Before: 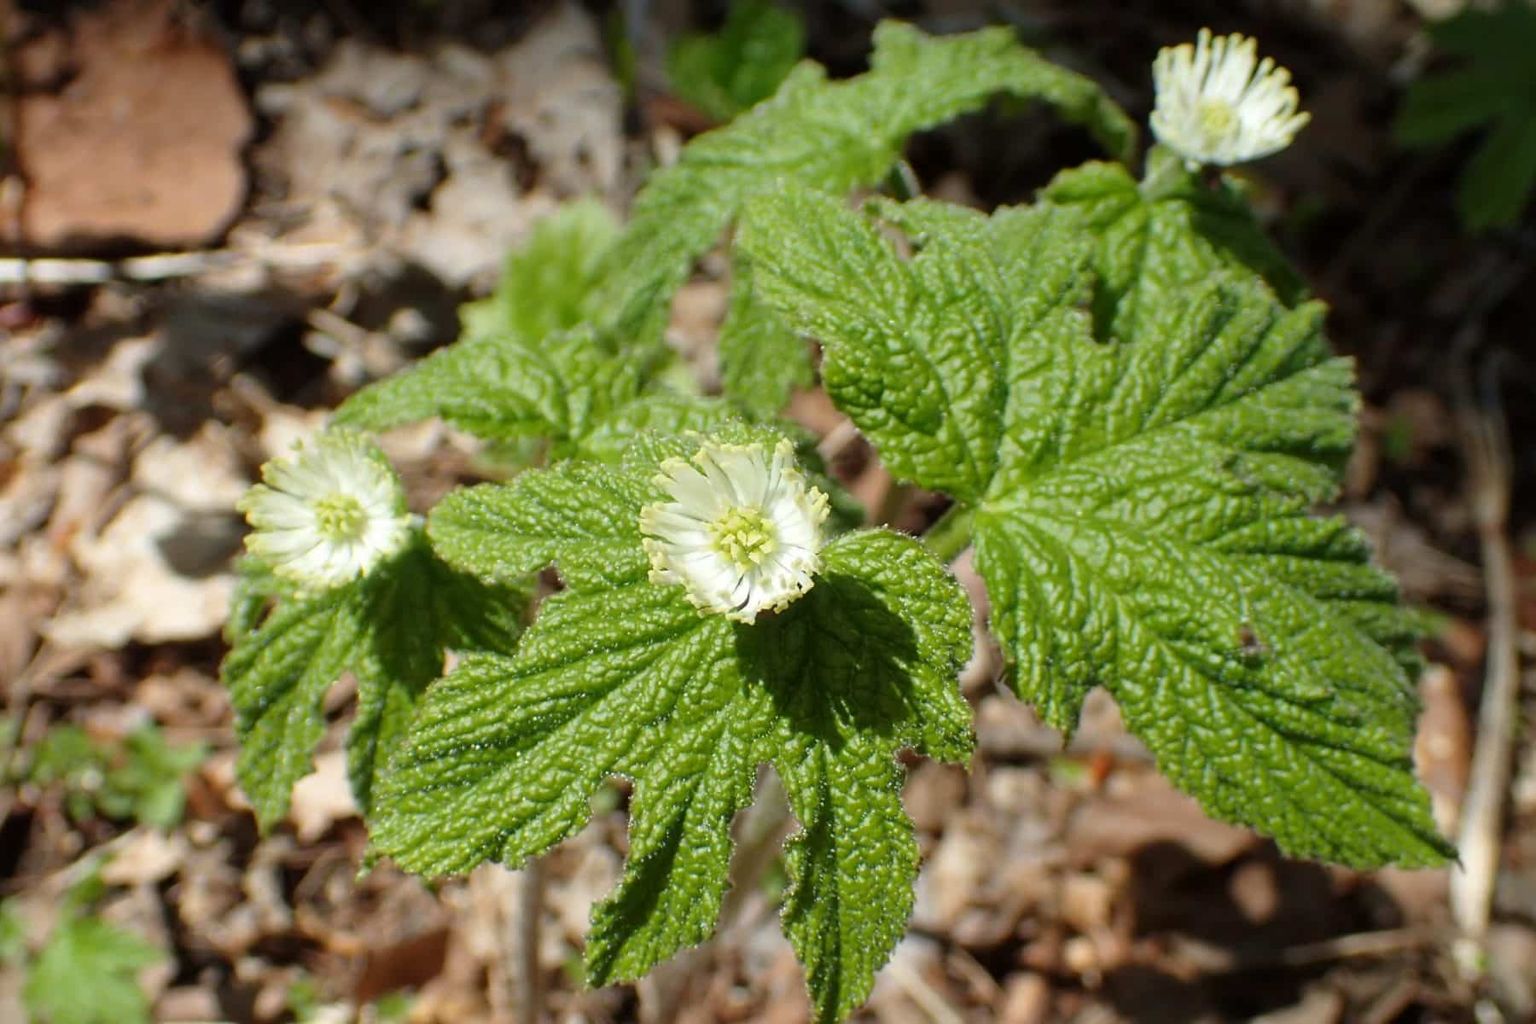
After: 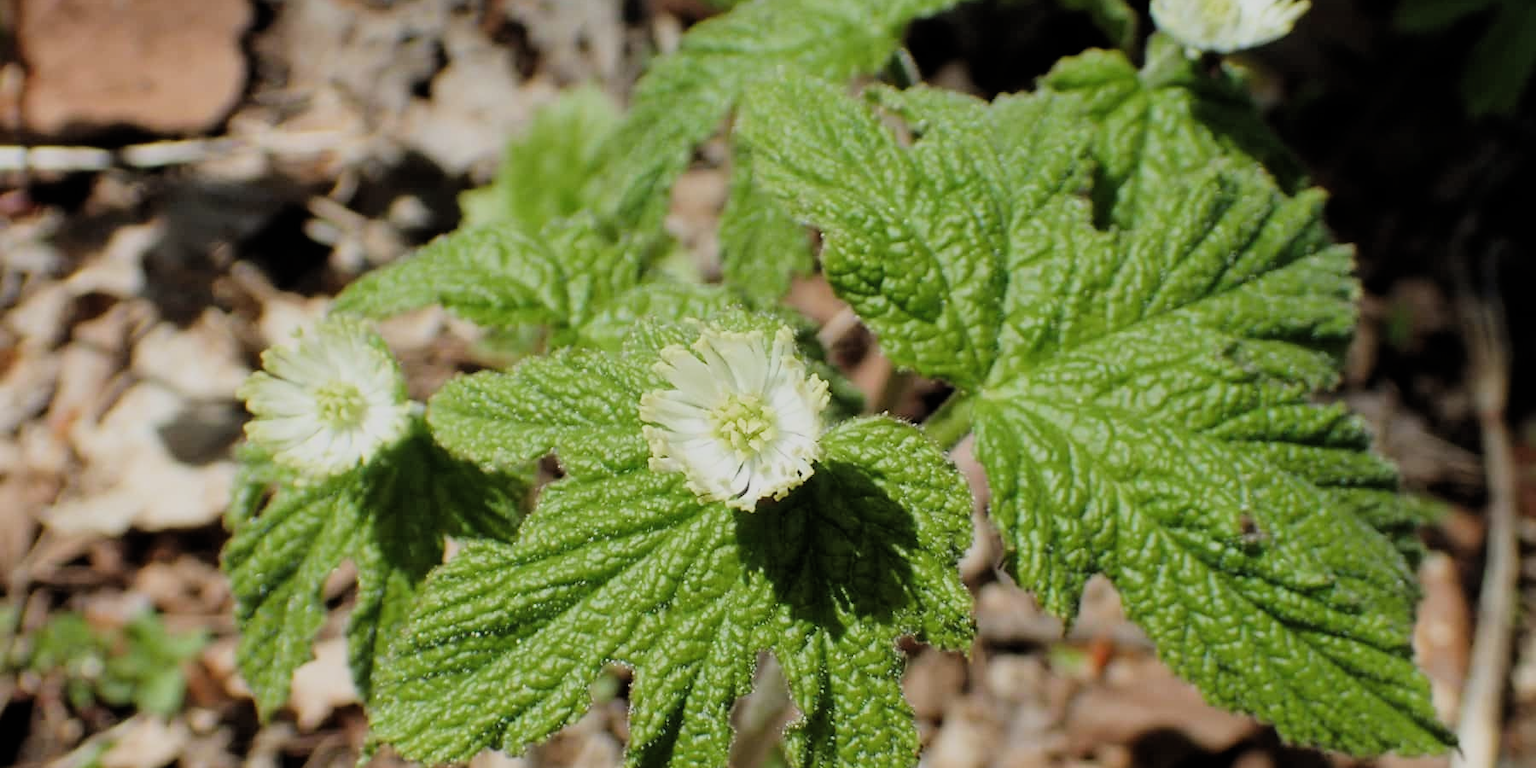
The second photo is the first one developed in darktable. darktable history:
crop: top 11.056%, bottom 13.875%
filmic rgb: black relative exposure -7.65 EV, white relative exposure 4.56 EV, hardness 3.61, contrast 1.056, add noise in highlights 0.001, color science v3 (2019), use custom middle-gray values true, contrast in highlights soft
